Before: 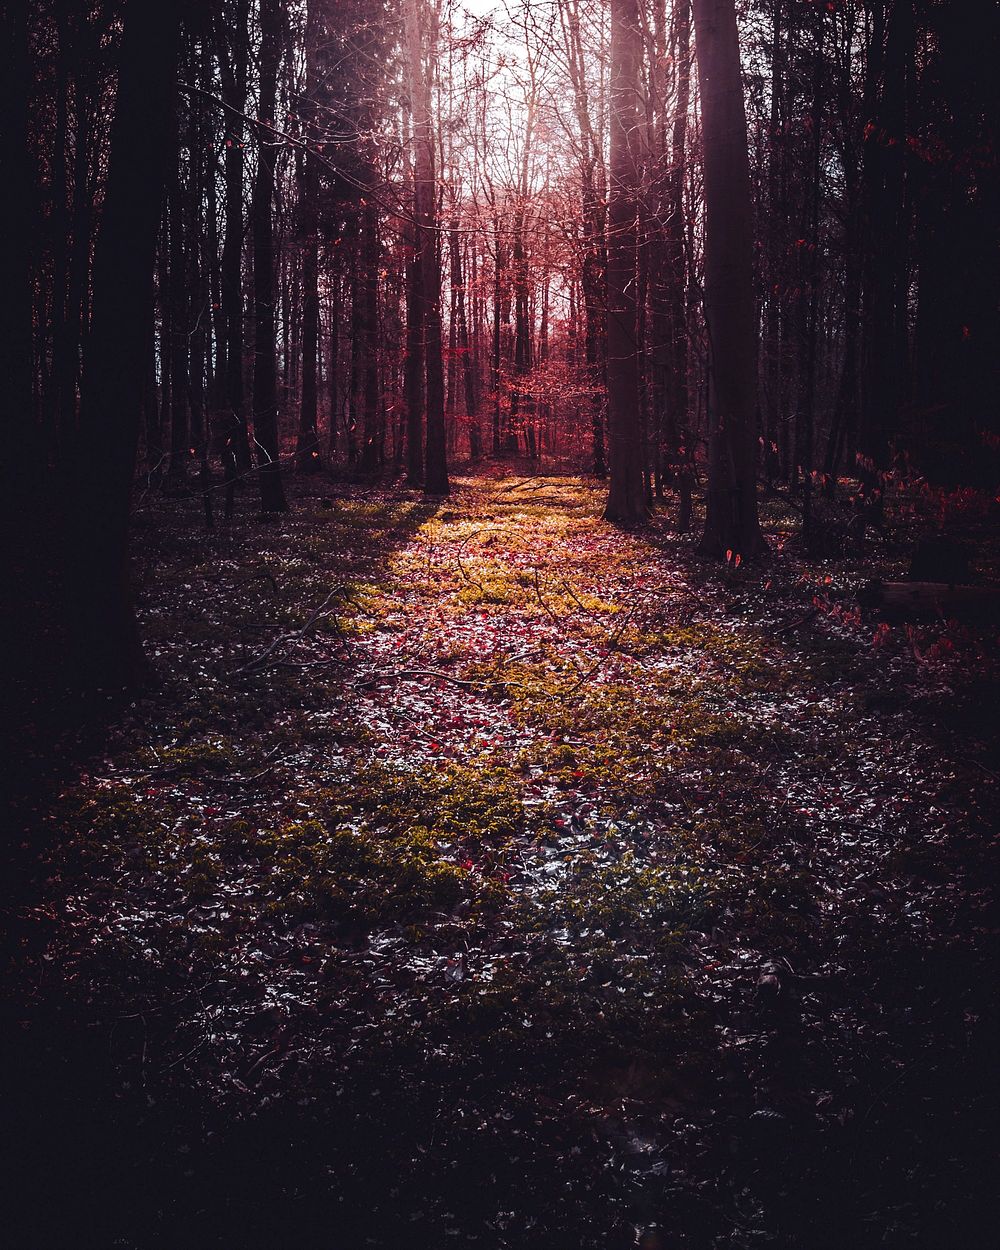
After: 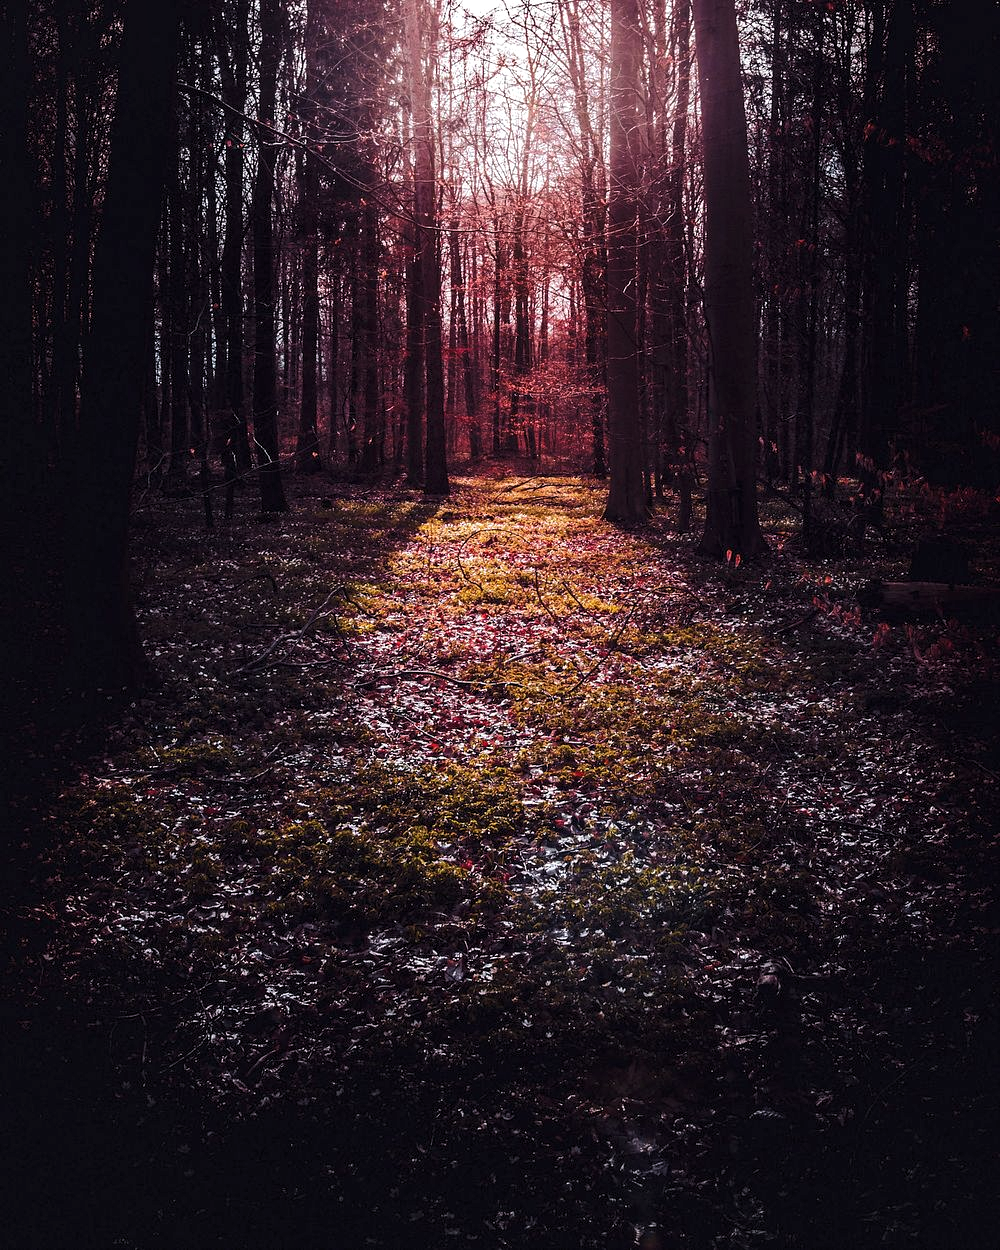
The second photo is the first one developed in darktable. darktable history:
local contrast: highlights 100%, shadows 100%, detail 120%, midtone range 0.2
velvia: strength 15%
levels: levels [0.026, 0.507, 0.987]
